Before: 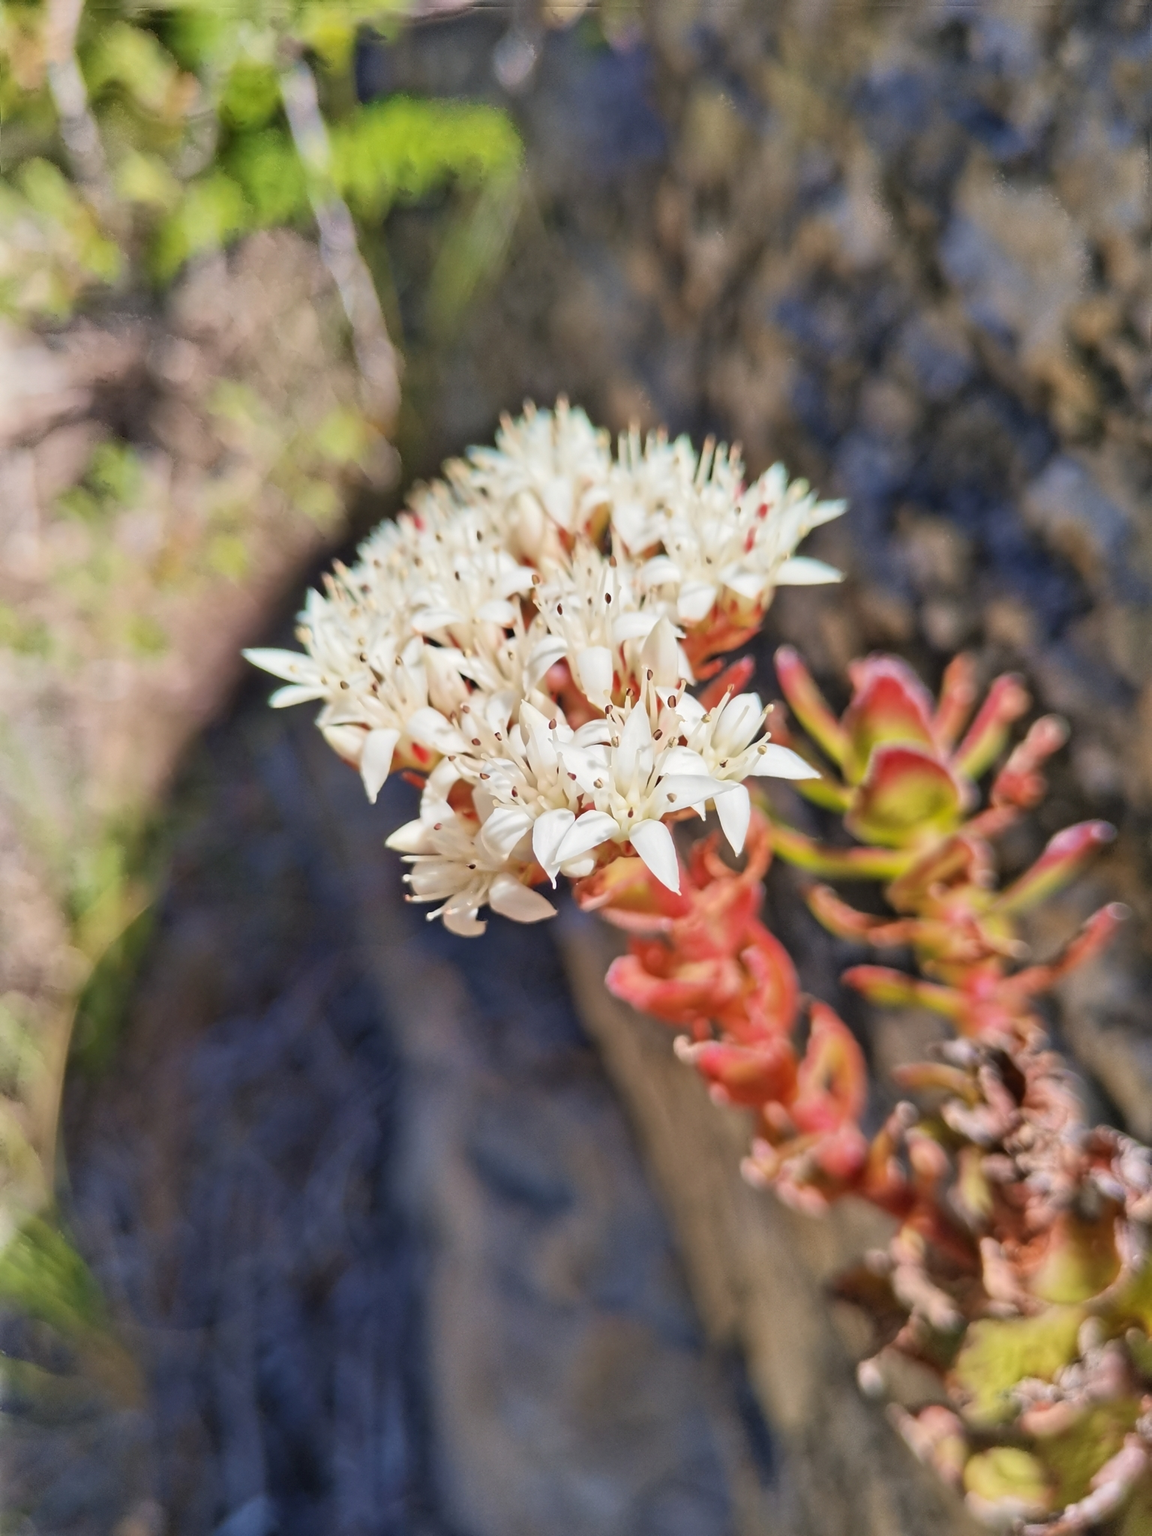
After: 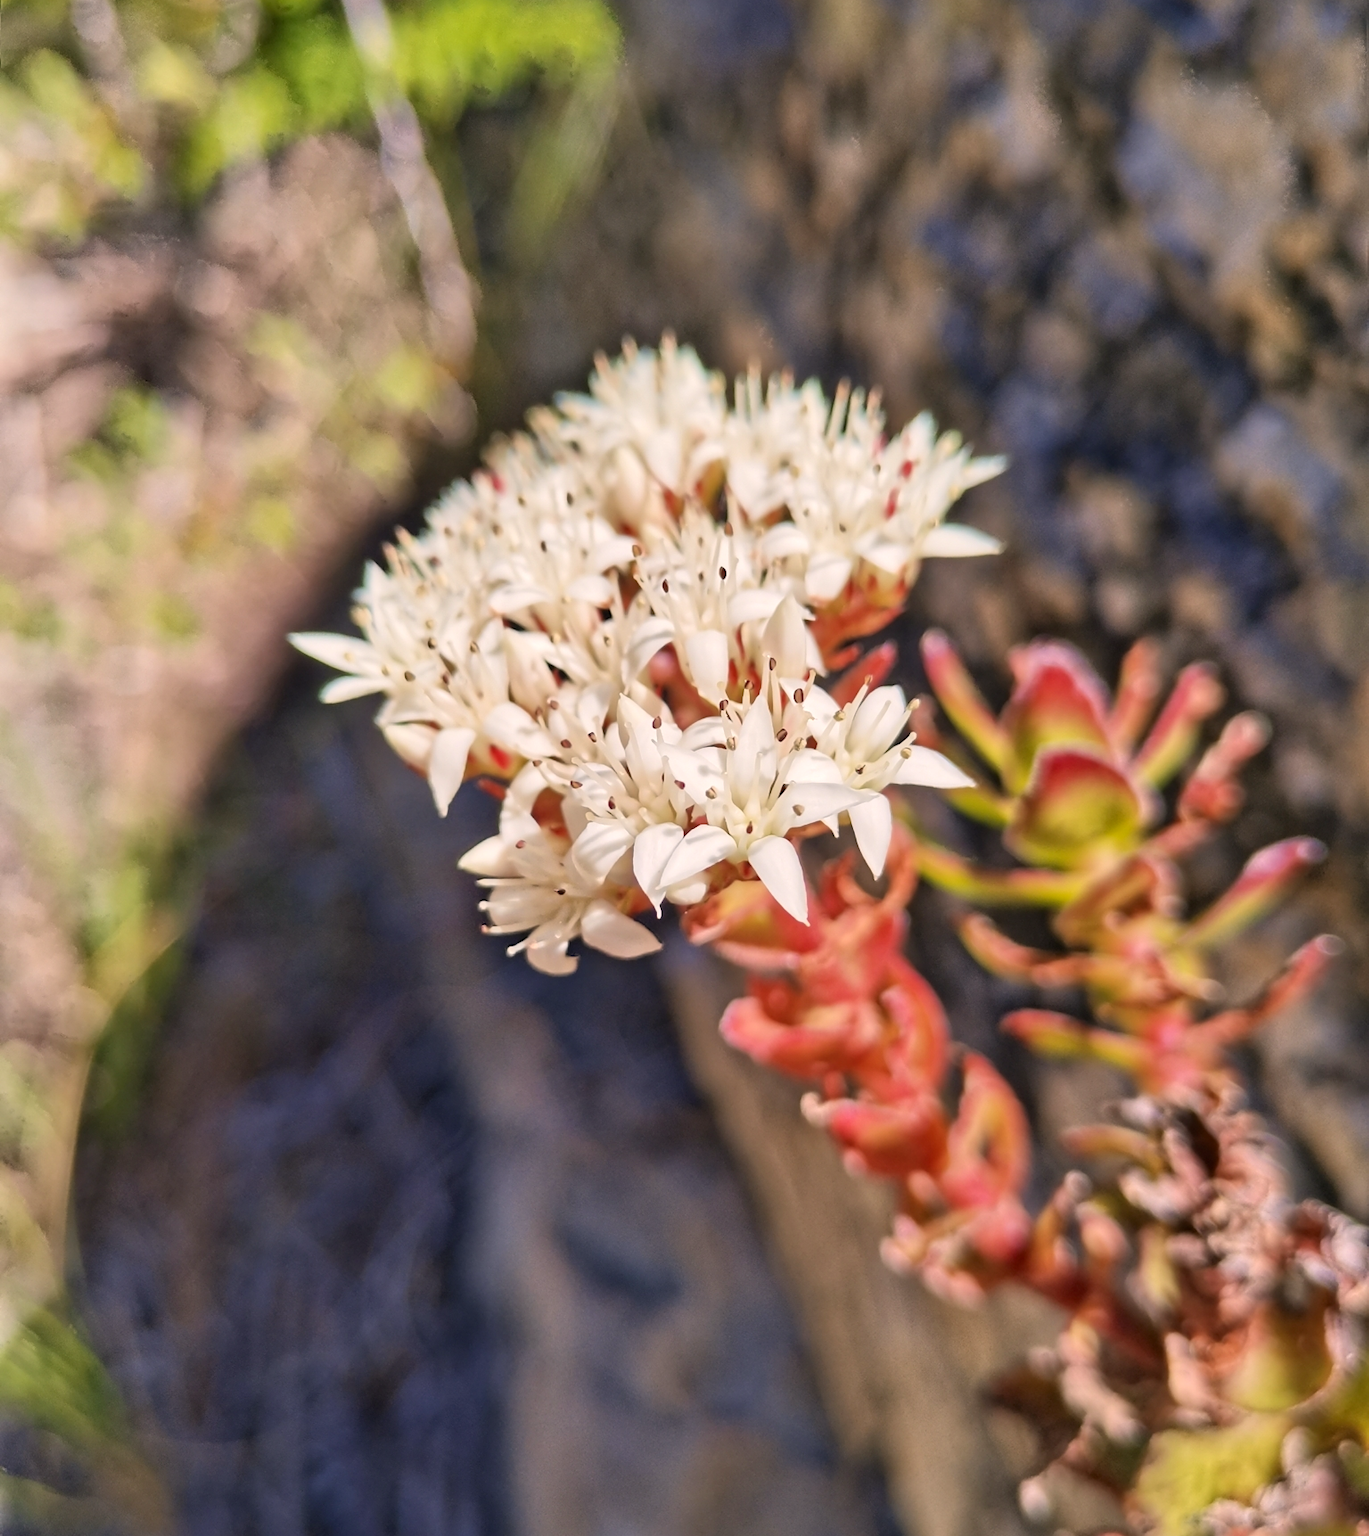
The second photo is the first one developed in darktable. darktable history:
crop: top 7.599%, bottom 8.225%
local contrast: mode bilateral grid, contrast 19, coarseness 50, detail 120%, midtone range 0.2
color correction: highlights a* 5.81, highlights b* 4.76
